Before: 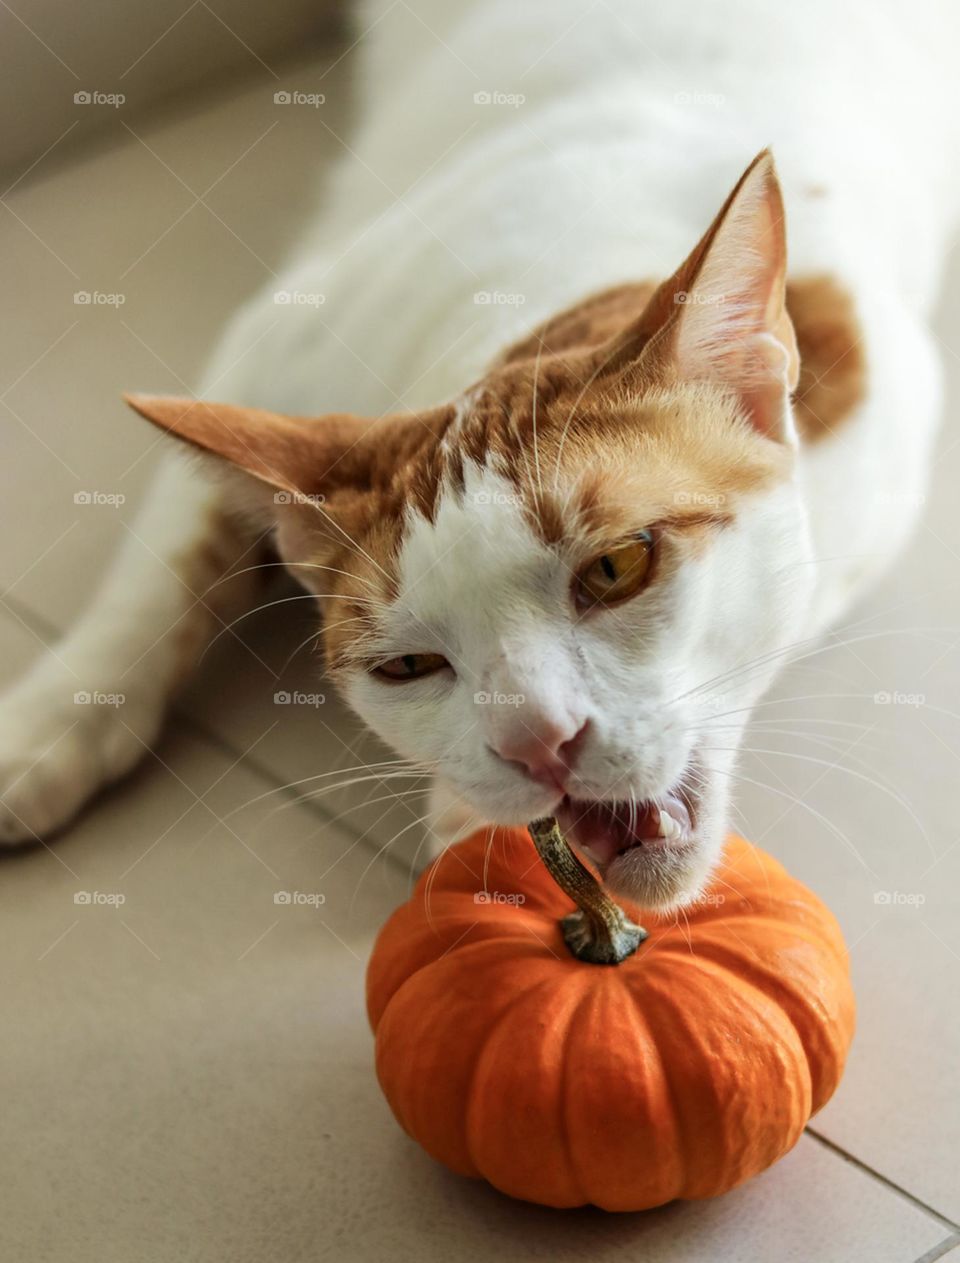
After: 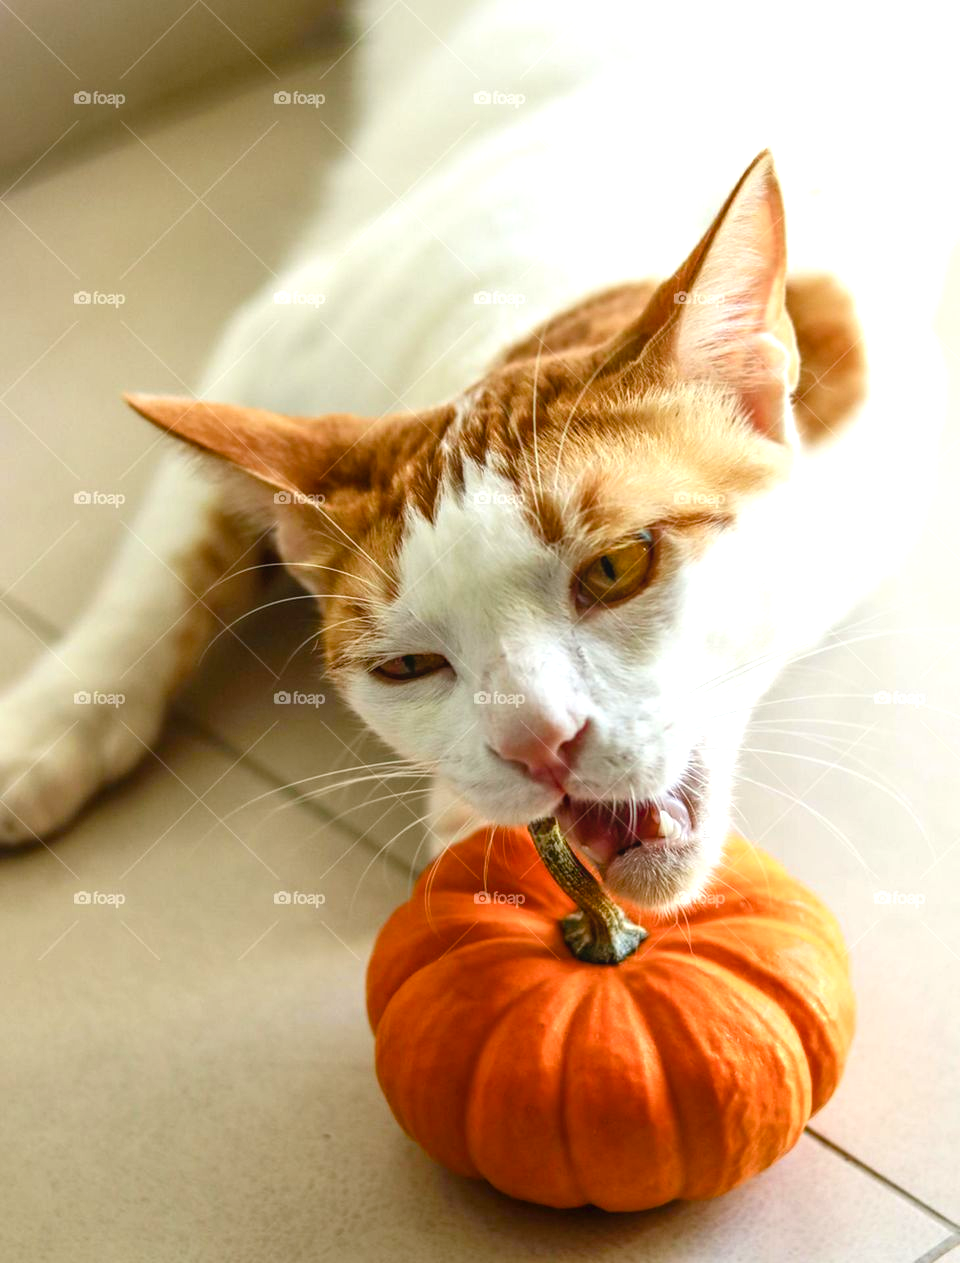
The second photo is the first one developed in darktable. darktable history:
color balance rgb: shadows lift › chroma 0.878%, shadows lift › hue 113.08°, perceptual saturation grading › global saturation 20%, perceptual saturation grading › highlights -25.497%, perceptual saturation grading › shadows 25.966%, global vibrance 24.983%
local contrast: detail 110%
exposure: black level correction 0, exposure 0.698 EV, compensate highlight preservation false
